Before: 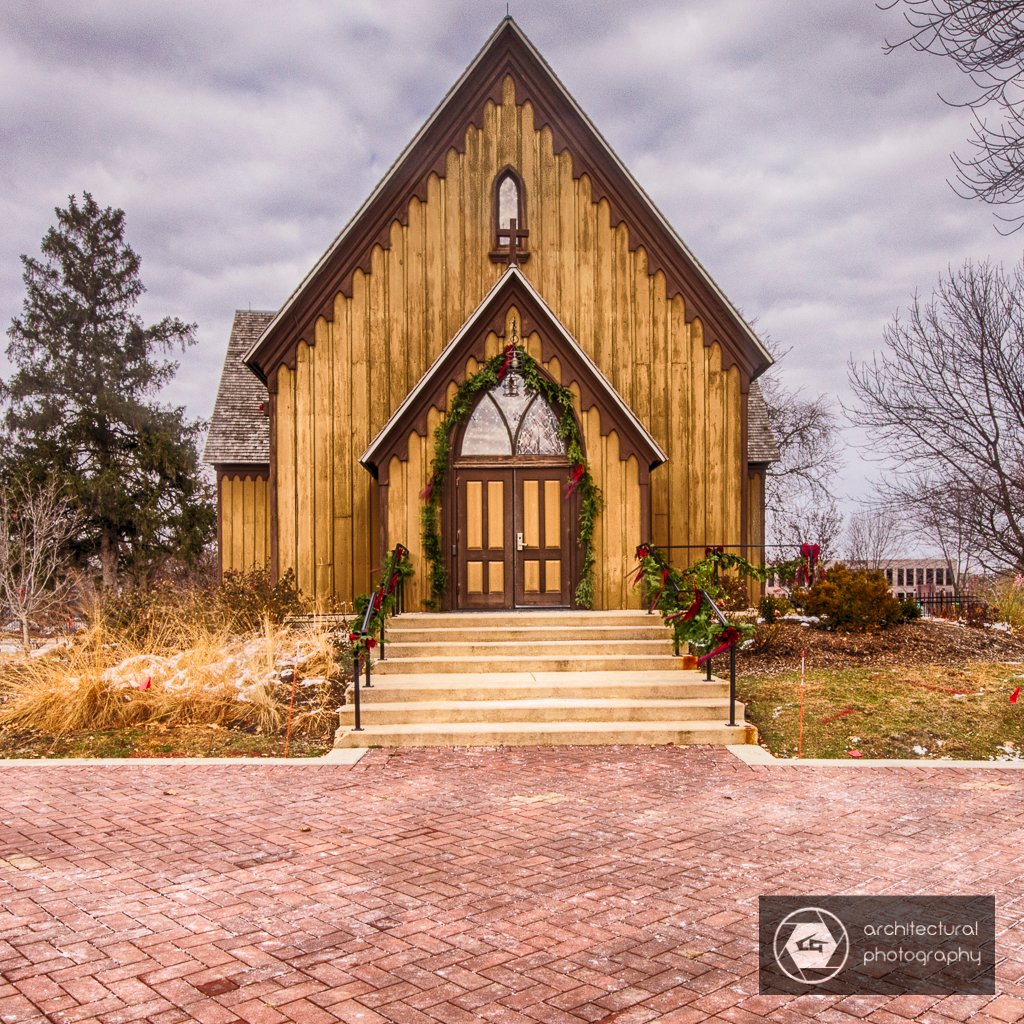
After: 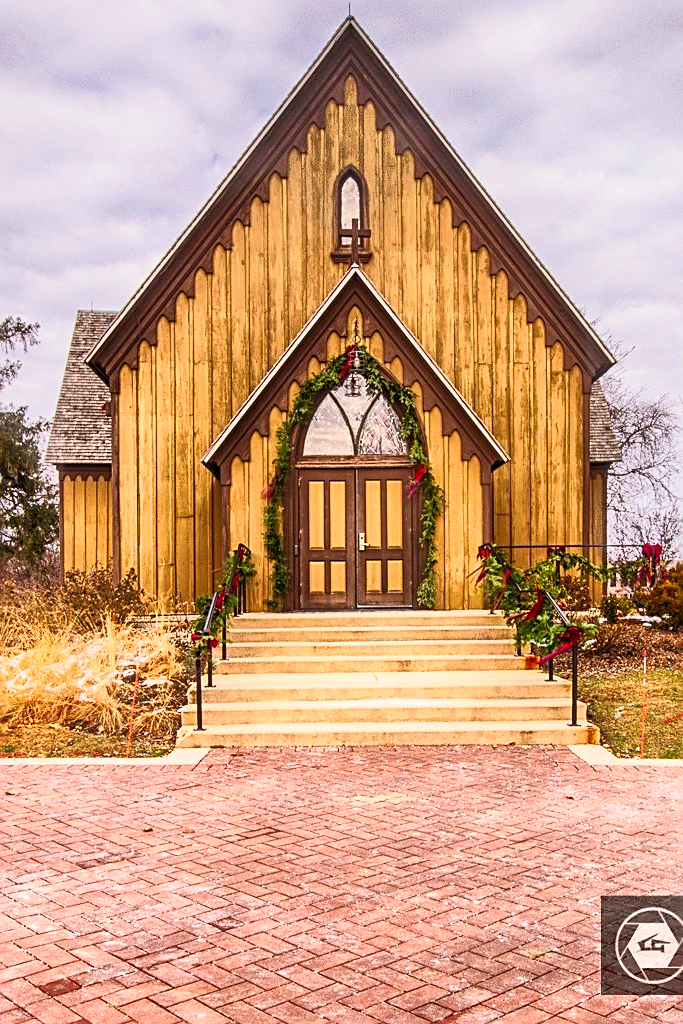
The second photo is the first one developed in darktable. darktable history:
contrast brightness saturation: contrast 0.2, brightness 0.16, saturation 0.22
crop and rotate: left 15.446%, right 17.836%
sharpen: on, module defaults
